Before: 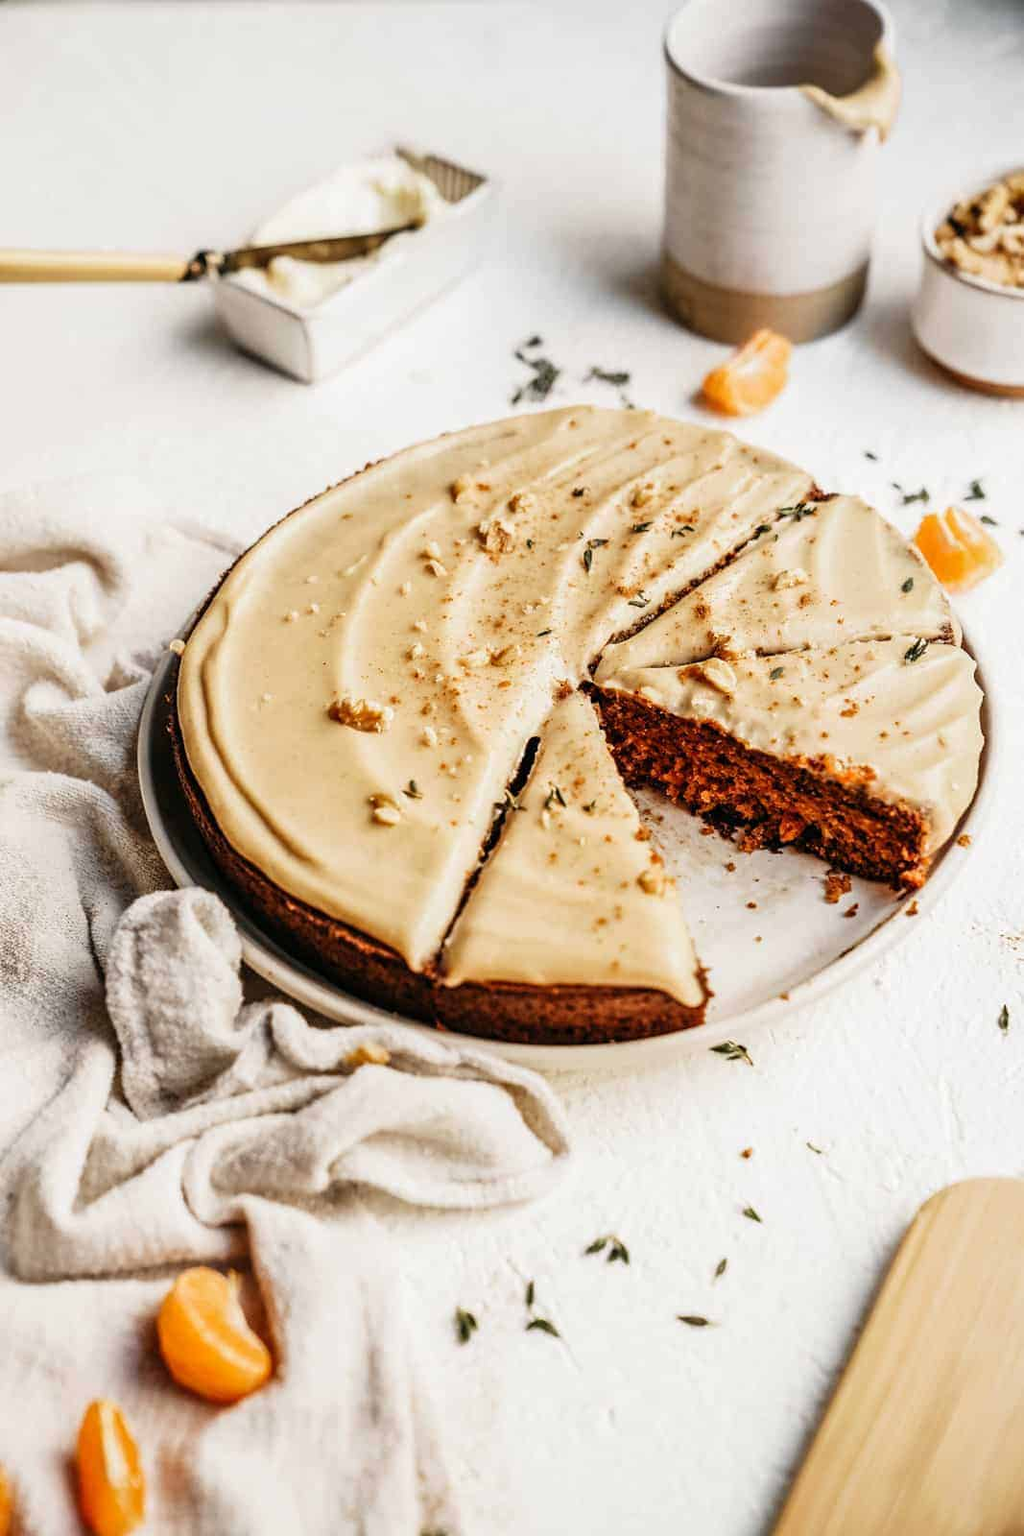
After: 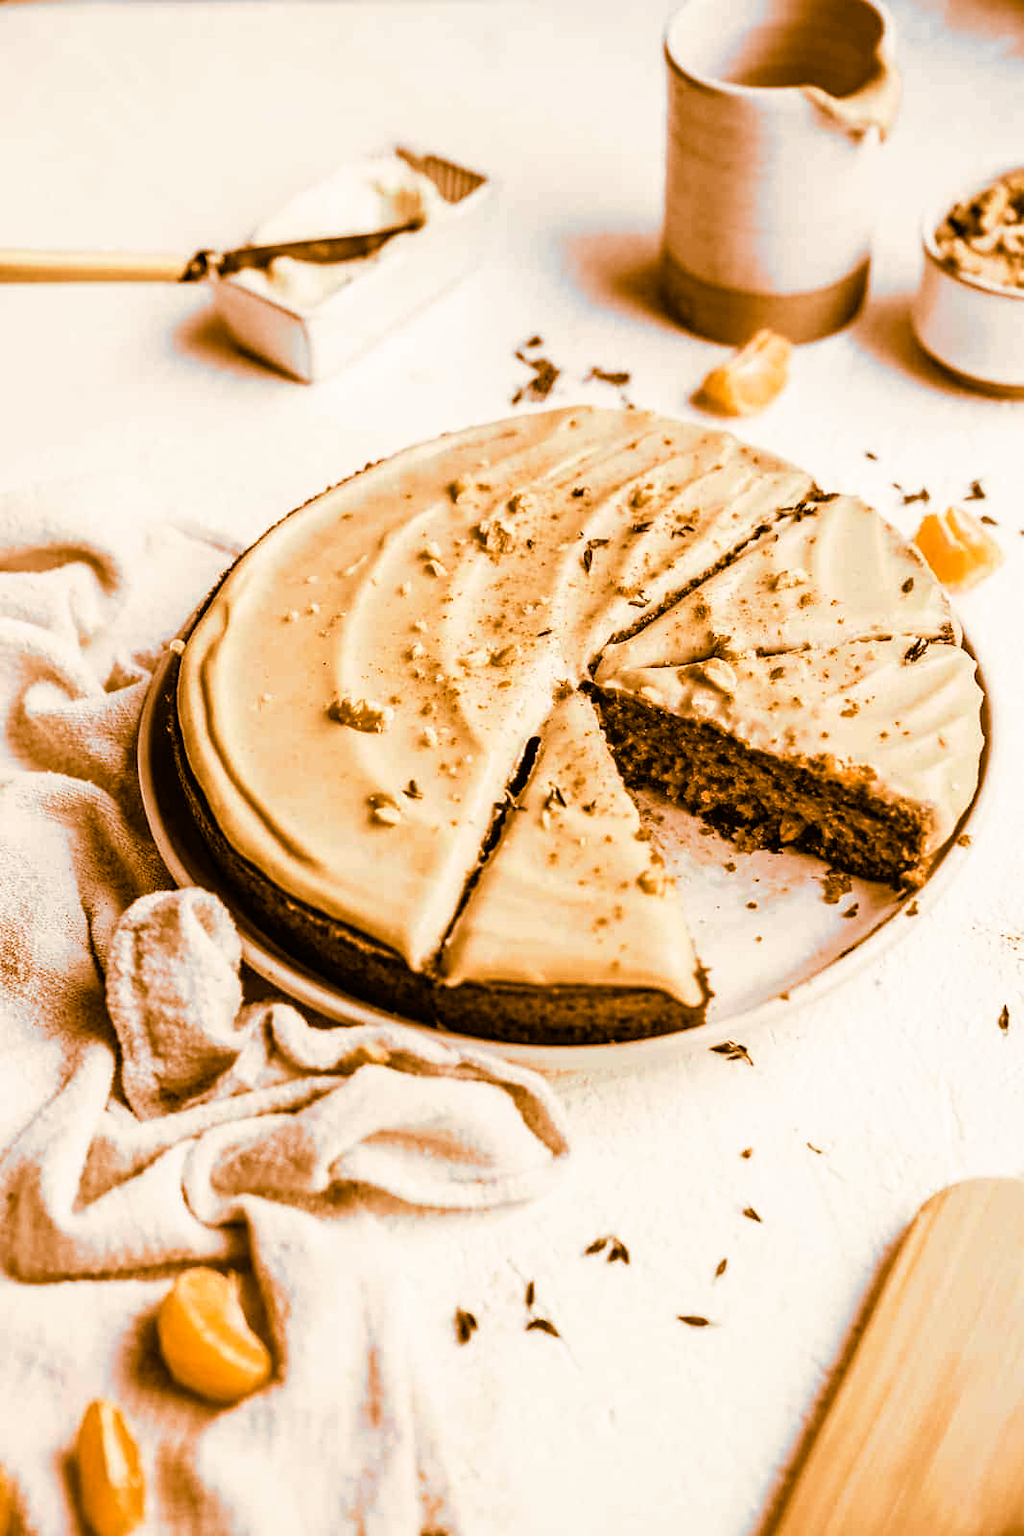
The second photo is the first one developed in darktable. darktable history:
split-toning: shadows › hue 26°, shadows › saturation 0.92, highlights › hue 40°, highlights › saturation 0.92, balance -63, compress 0%
rgb curve: curves: ch0 [(0, 0) (0.078, 0.051) (0.929, 0.956) (1, 1)], compensate middle gray true
